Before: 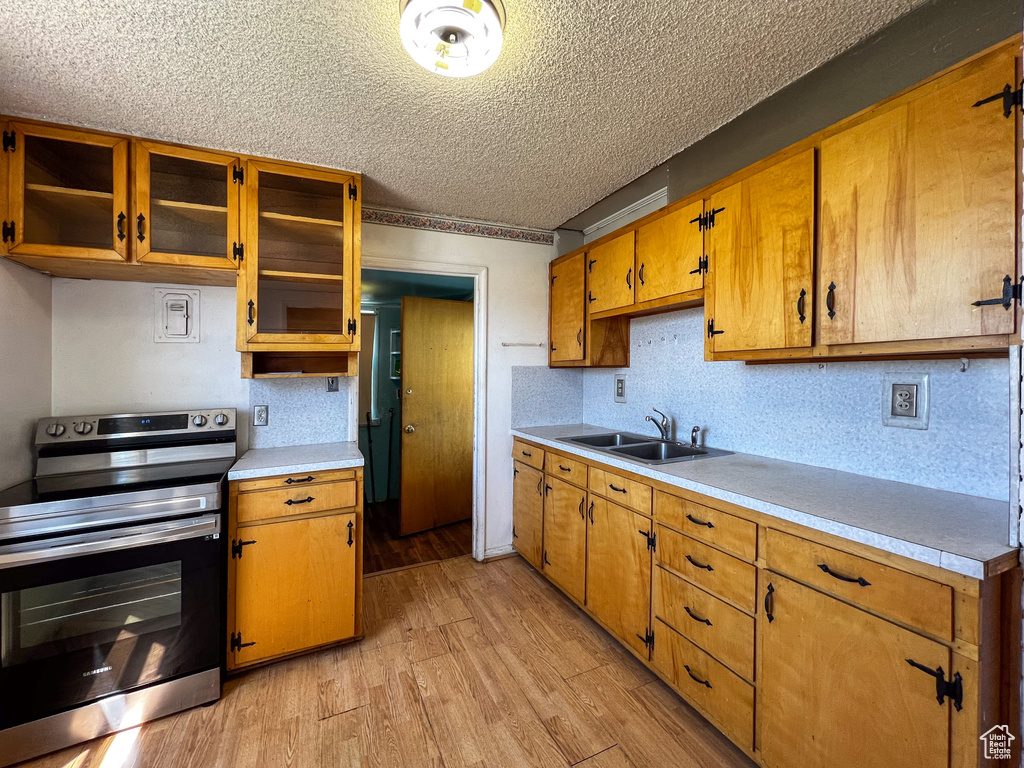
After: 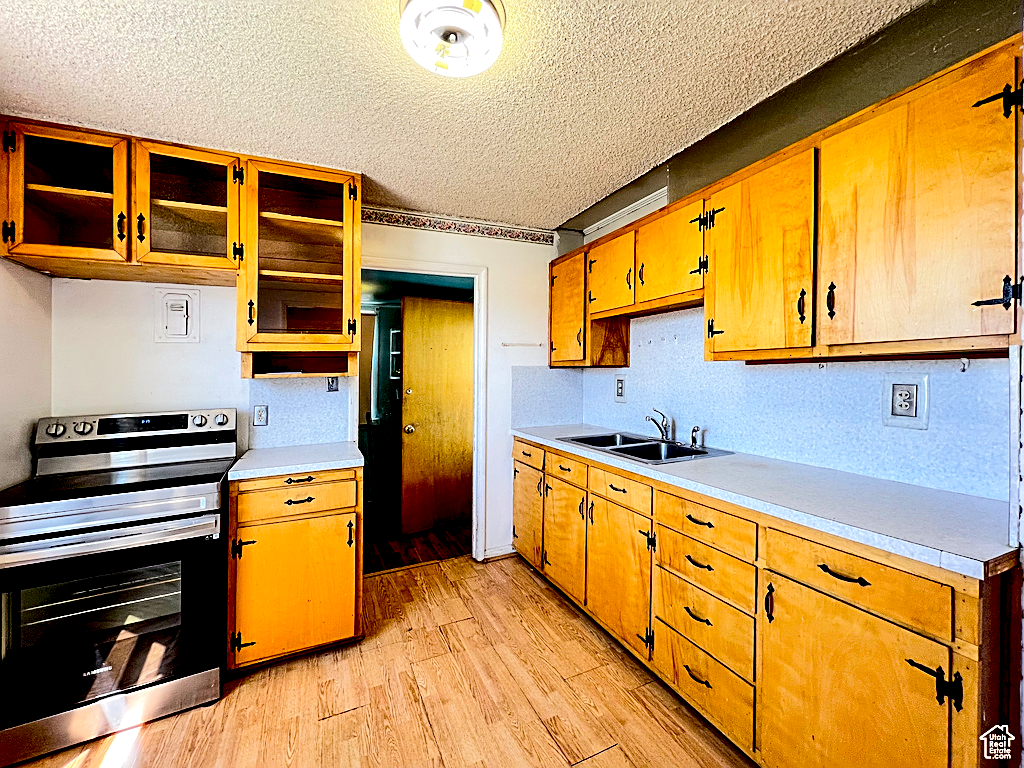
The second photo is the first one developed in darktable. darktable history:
sharpen: on, module defaults
tone equalizer: -7 EV 0.156 EV, -6 EV 0.608 EV, -5 EV 1.12 EV, -4 EV 1.36 EV, -3 EV 1.16 EV, -2 EV 0.6 EV, -1 EV 0.169 EV, edges refinement/feathering 500, mask exposure compensation -1.57 EV, preserve details no
exposure: black level correction 0.027, exposure -0.078 EV, compensate exposure bias true, compensate highlight preservation false
